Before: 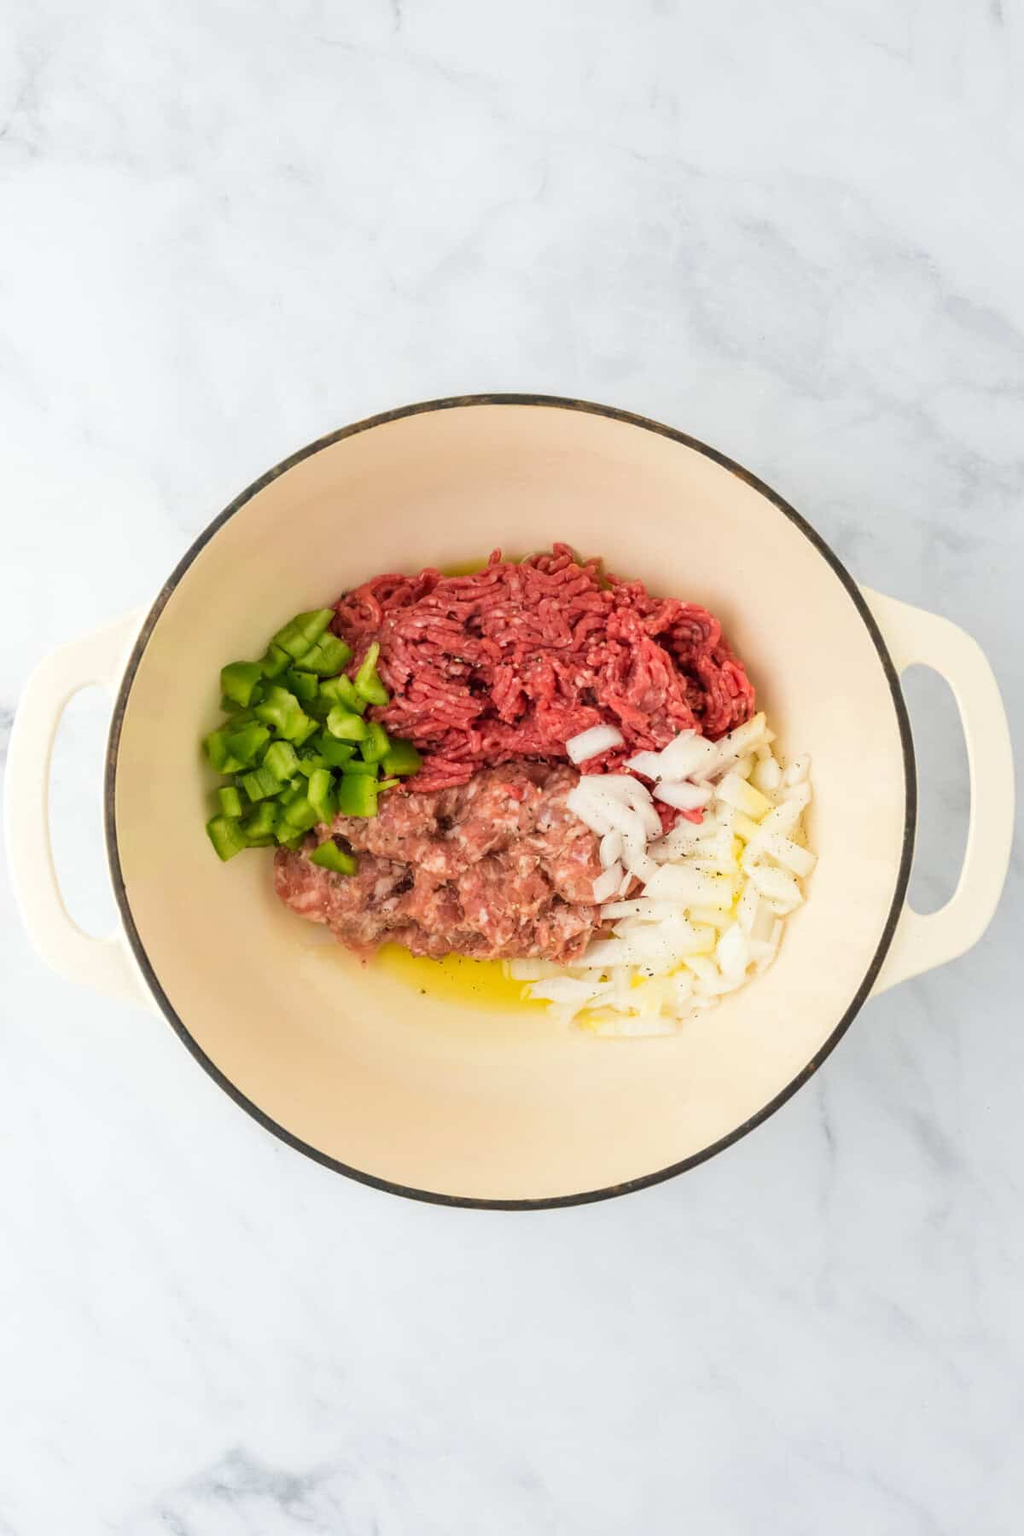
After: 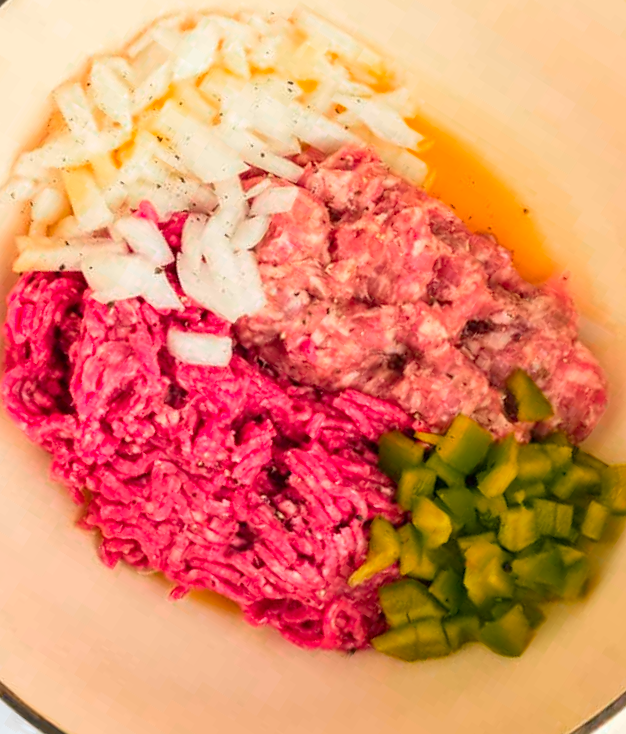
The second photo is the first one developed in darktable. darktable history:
color zones: curves: ch0 [(0.473, 0.374) (0.742, 0.784)]; ch1 [(0.354, 0.737) (0.742, 0.705)]; ch2 [(0.318, 0.421) (0.758, 0.532)]
crop and rotate: angle 147.13°, left 9.223%, top 15.618%, right 4.416%, bottom 16.914%
